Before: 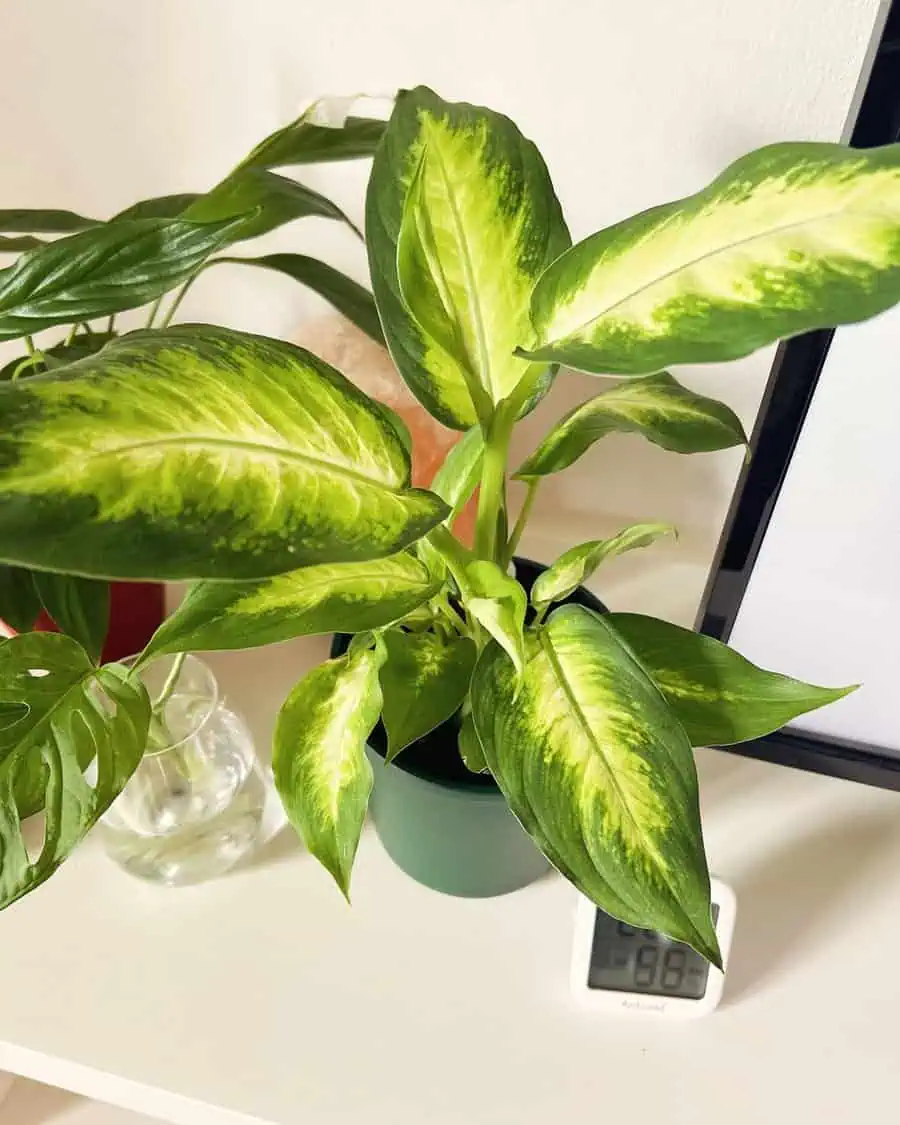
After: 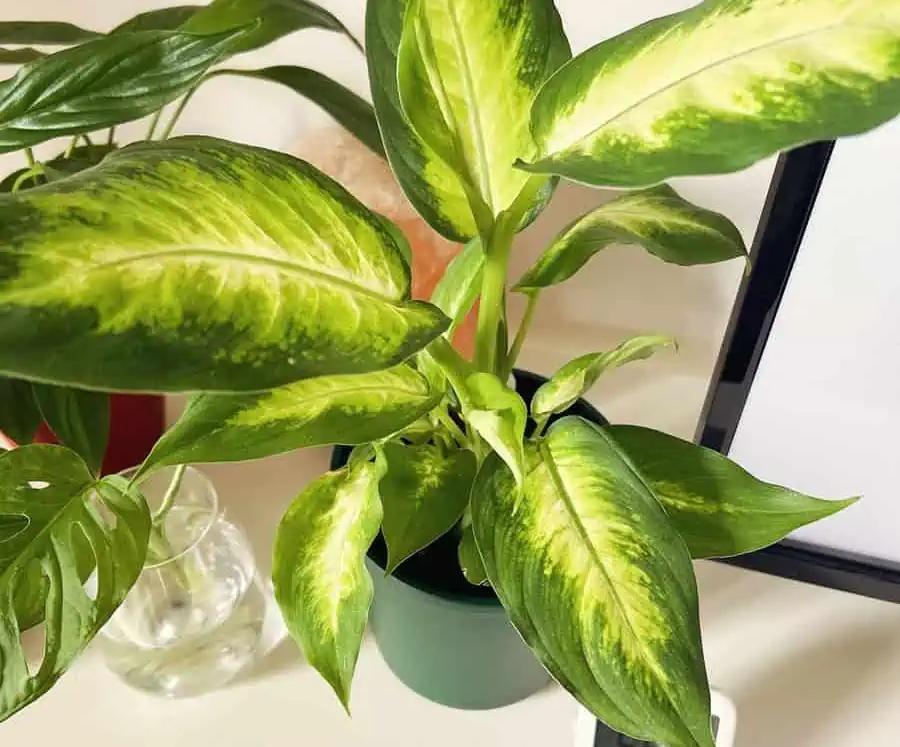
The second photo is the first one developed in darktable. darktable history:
crop: top 16.779%, bottom 16.756%
